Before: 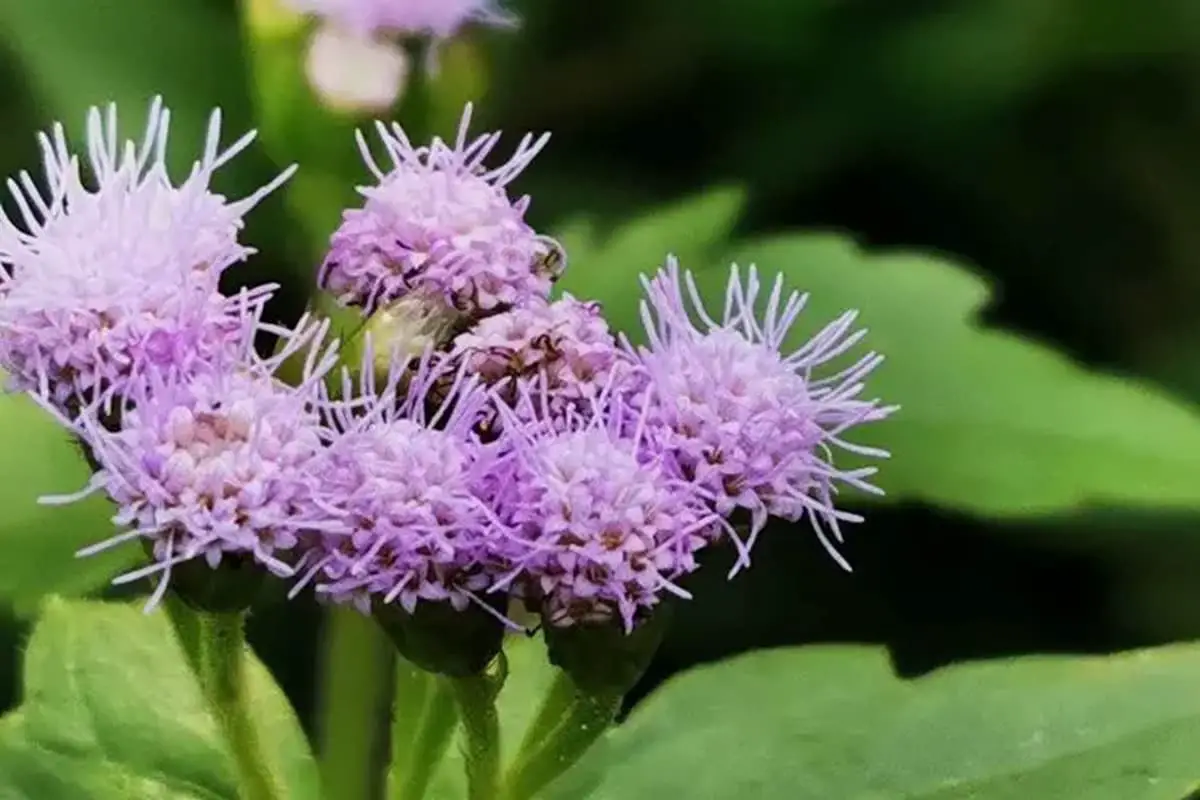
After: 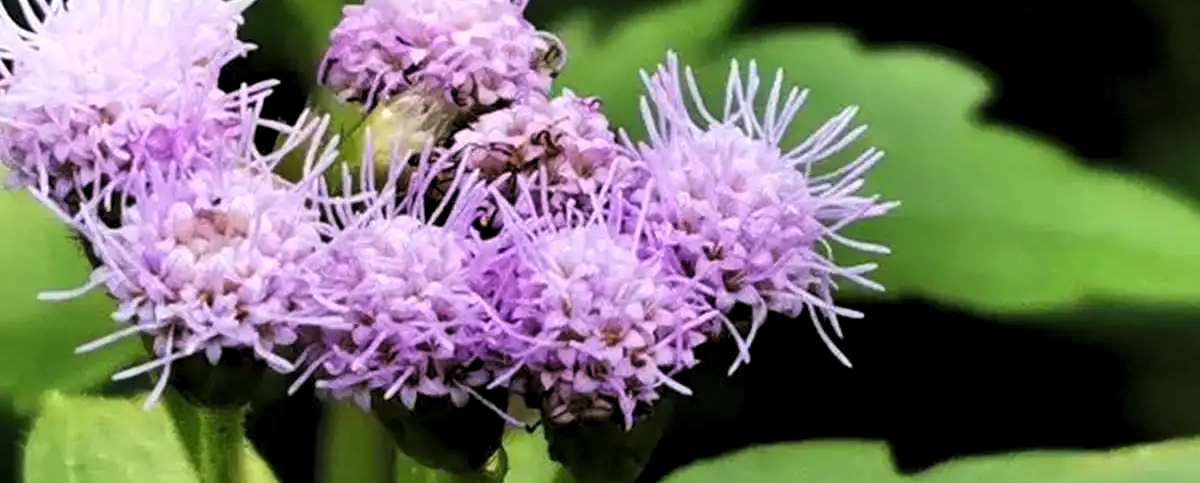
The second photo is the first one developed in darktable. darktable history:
crop and rotate: top 25.609%, bottom 14.001%
levels: levels [0.055, 0.477, 0.9]
